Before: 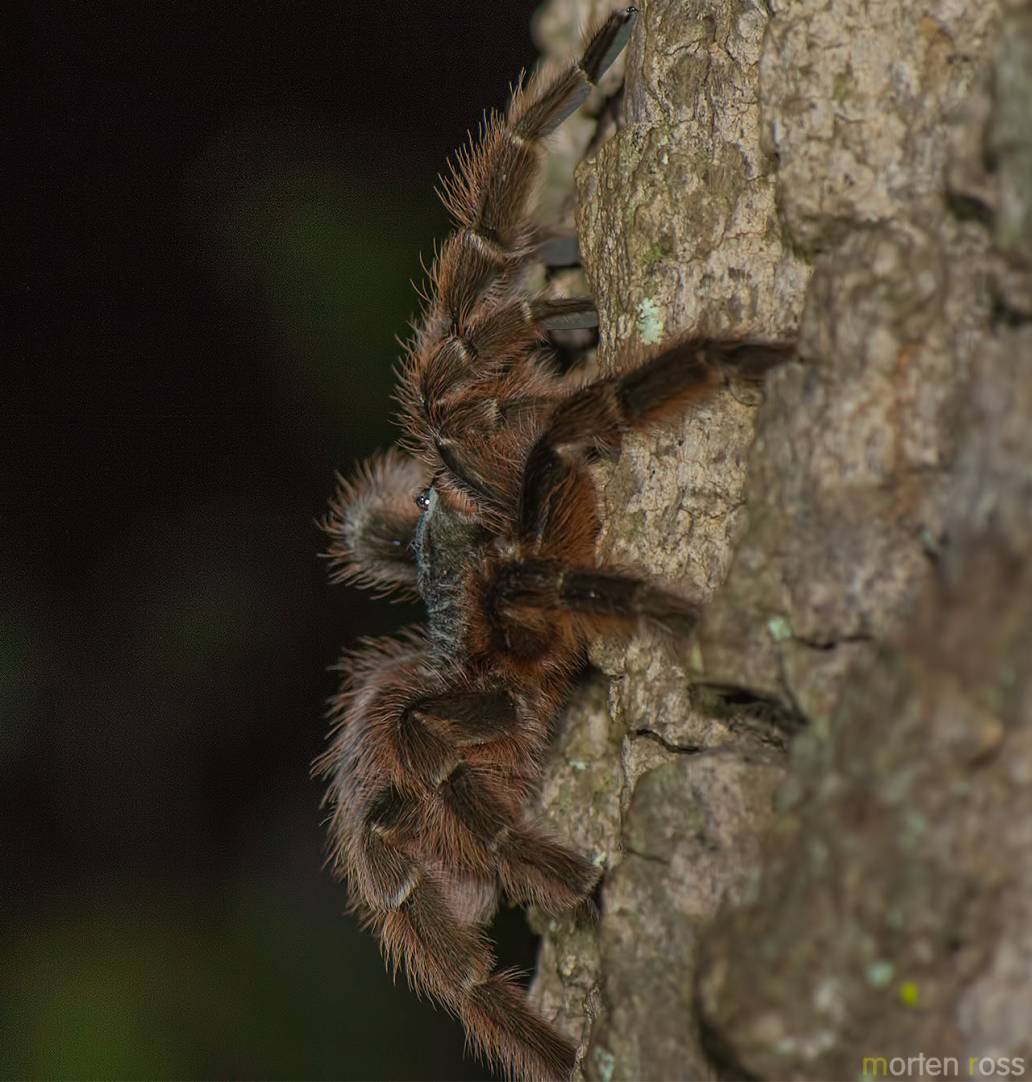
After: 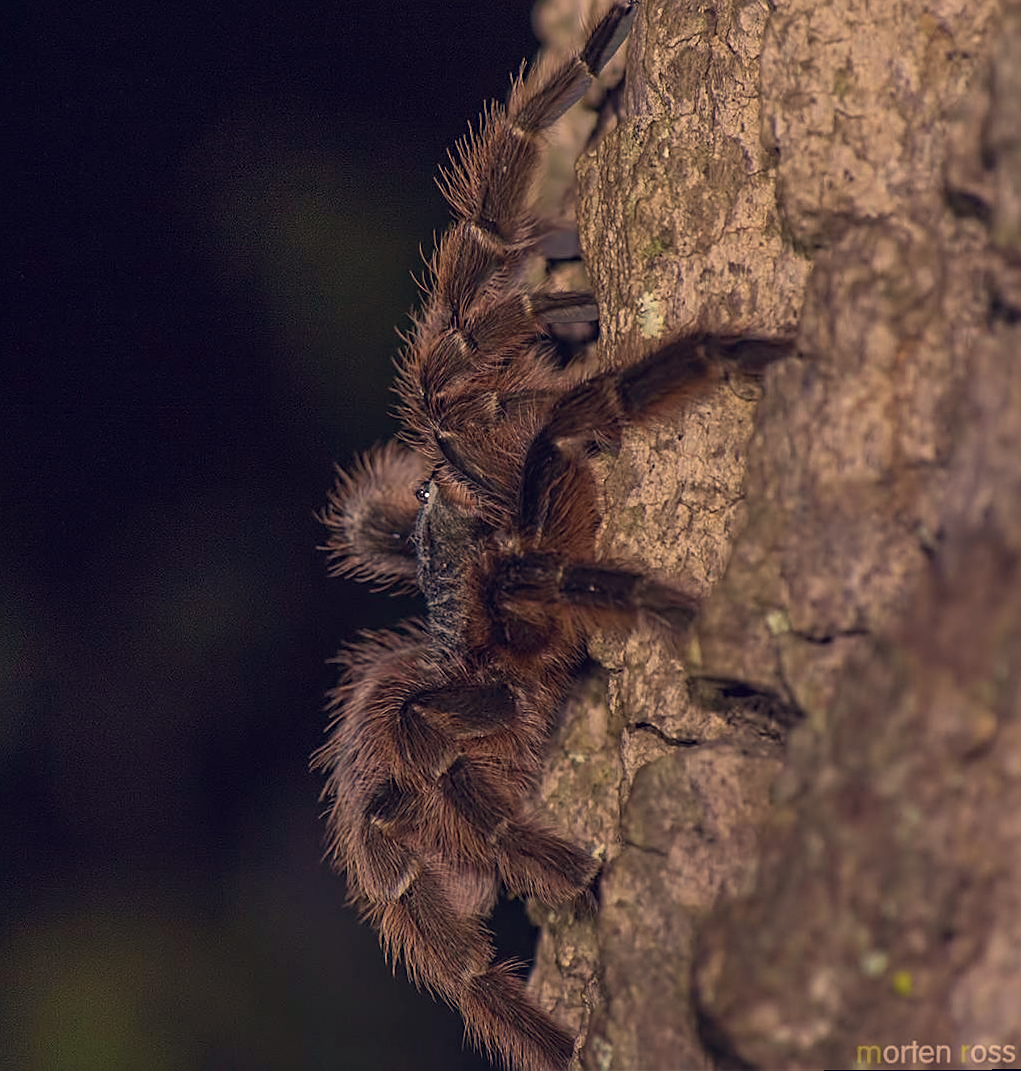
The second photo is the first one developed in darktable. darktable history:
sharpen: on, module defaults
color correction: highlights a* 19.59, highlights b* 27.49, shadows a* 3.46, shadows b* -17.28, saturation 0.73
velvia: on, module defaults
rotate and perspective: rotation 0.174°, lens shift (vertical) 0.013, lens shift (horizontal) 0.019, shear 0.001, automatic cropping original format, crop left 0.007, crop right 0.991, crop top 0.016, crop bottom 0.997
